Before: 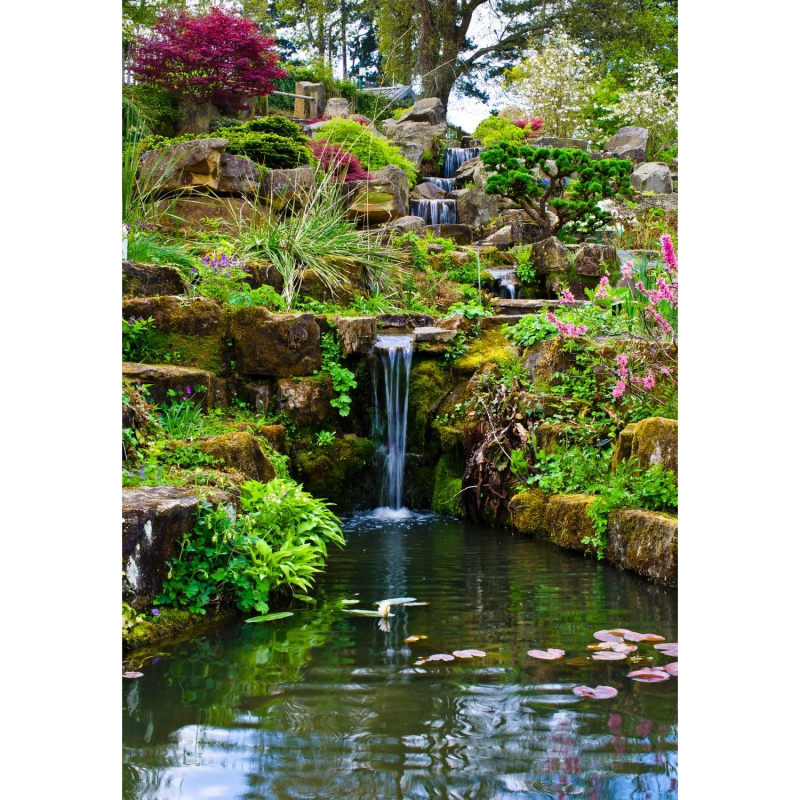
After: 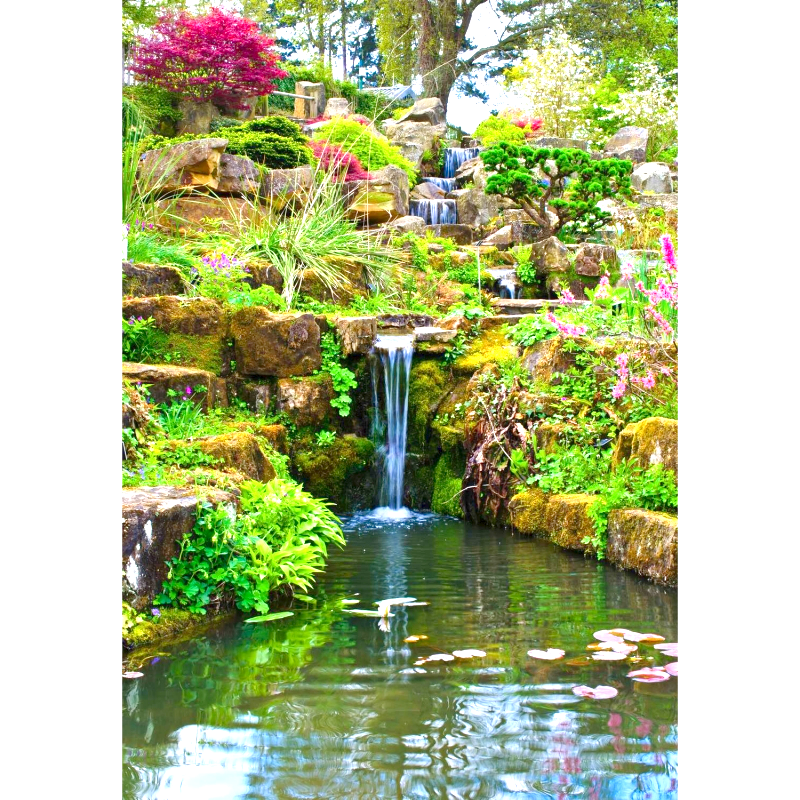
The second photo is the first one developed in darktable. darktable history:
levels: levels [0, 0.43, 0.984]
exposure: exposure 1 EV, compensate exposure bias true, compensate highlight preservation false
